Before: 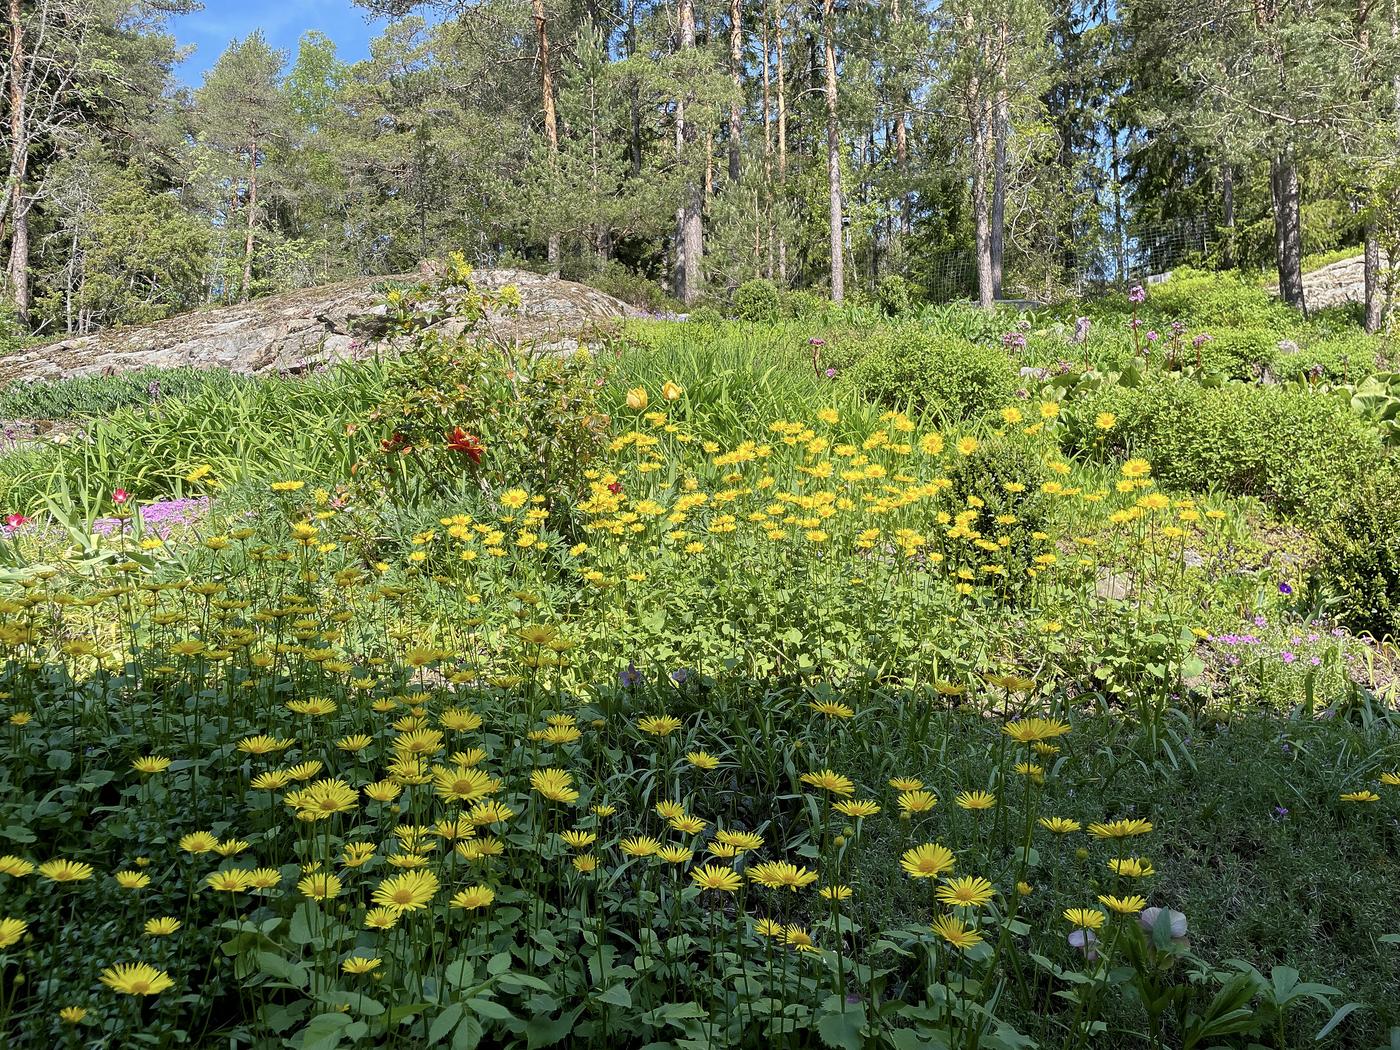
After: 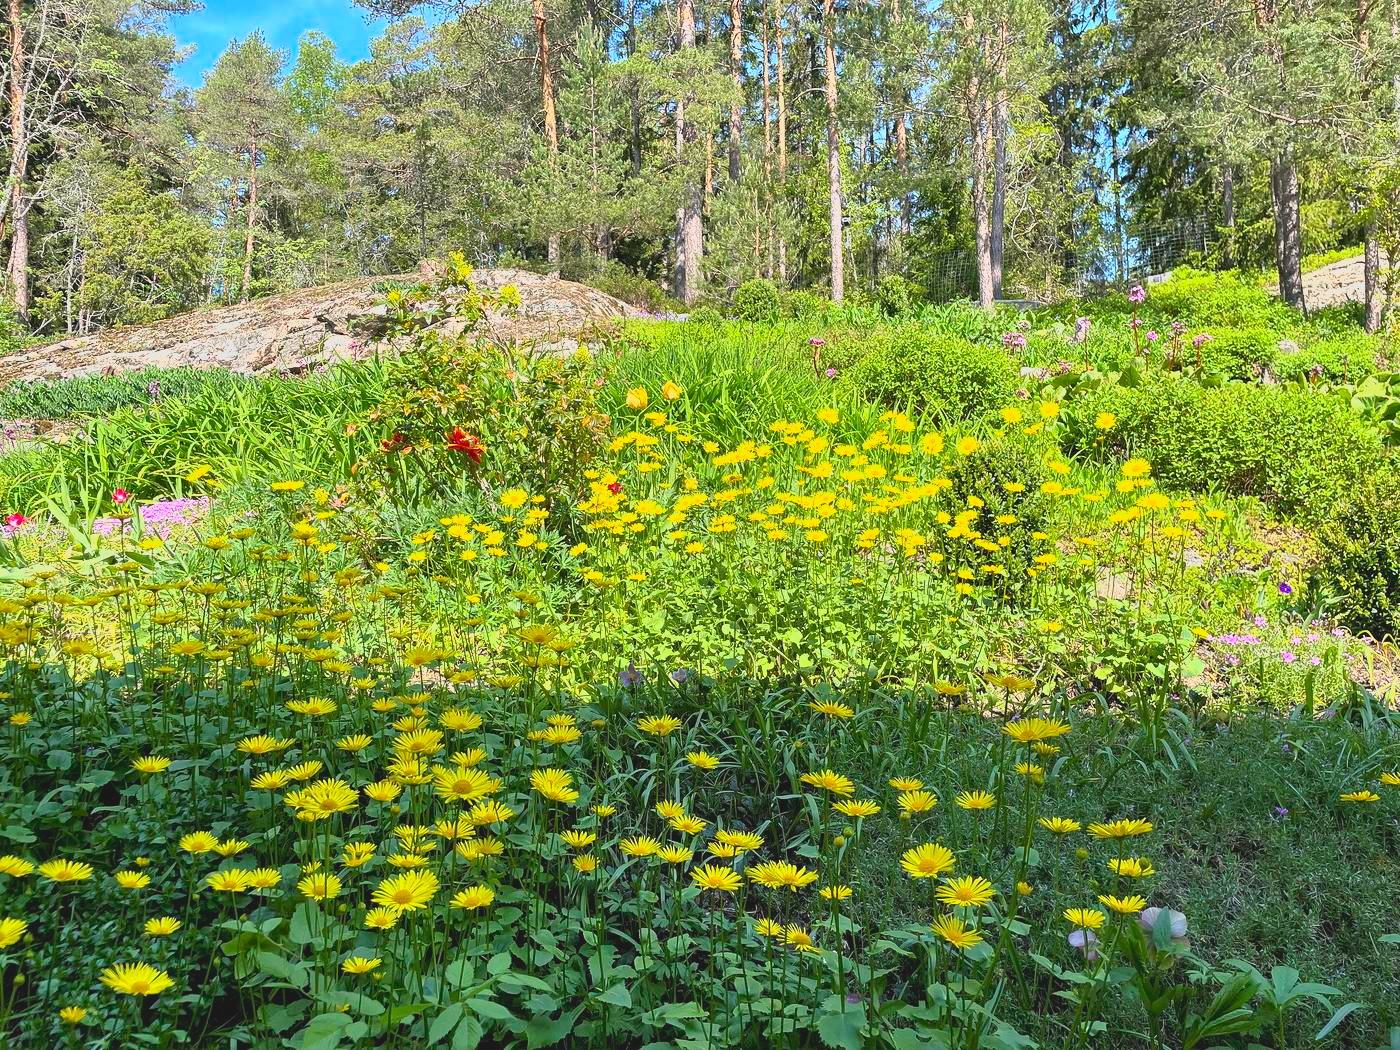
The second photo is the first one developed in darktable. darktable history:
shadows and highlights: low approximation 0.01, soften with gaussian
exposure: exposure 0.785 EV, compensate highlight preservation false
lowpass: radius 0.1, contrast 0.85, saturation 1.1, unbound 0
